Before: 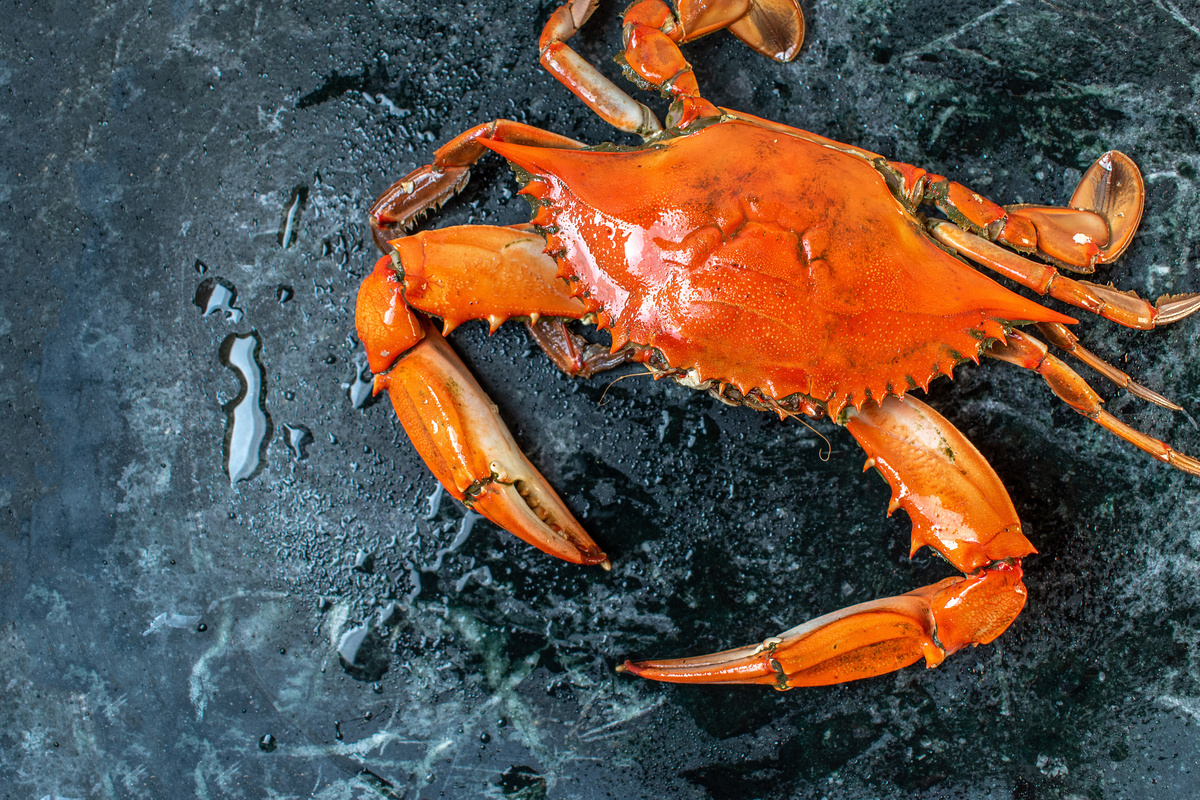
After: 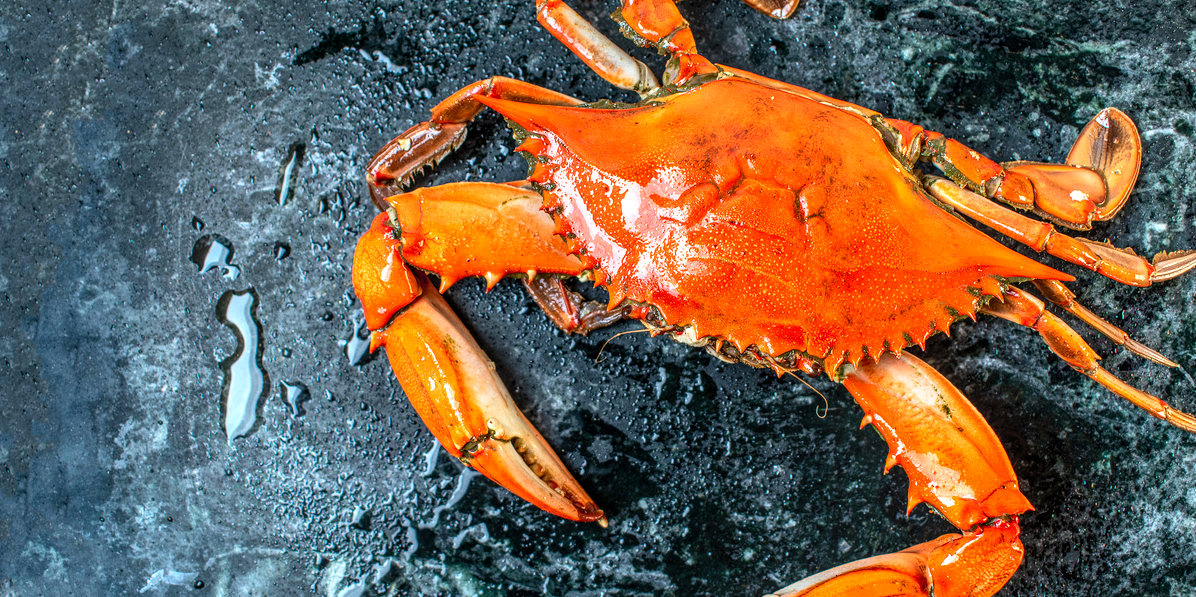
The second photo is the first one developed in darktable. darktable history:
crop: left 0.31%, top 5.487%, bottom 19.813%
local contrast: detail 130%
contrast brightness saturation: contrast 0.196, brightness 0.166, saturation 0.227
